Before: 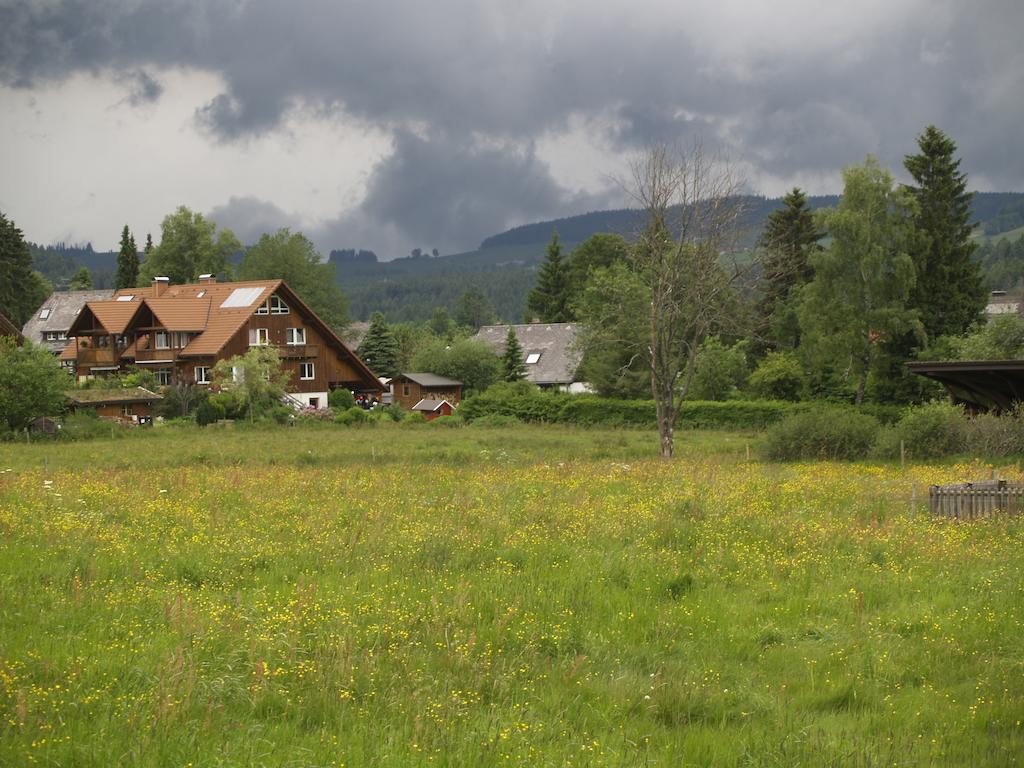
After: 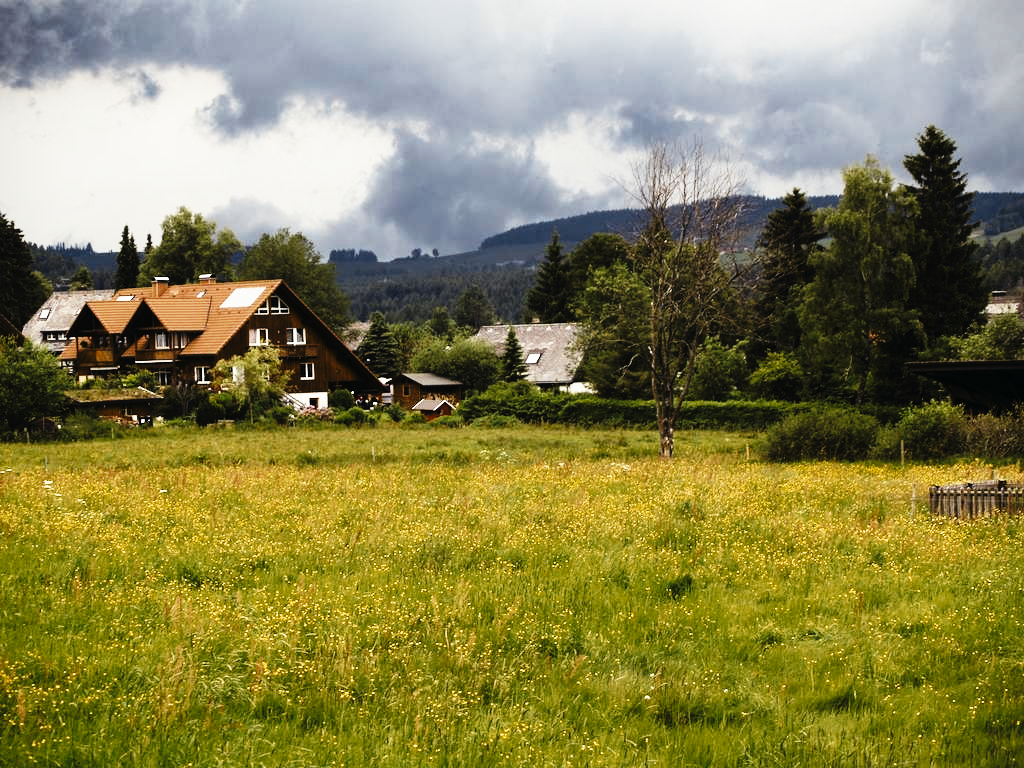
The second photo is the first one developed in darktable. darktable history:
tone curve: curves: ch0 [(0, 0) (0.003, 0.01) (0.011, 0.012) (0.025, 0.012) (0.044, 0.017) (0.069, 0.021) (0.1, 0.025) (0.136, 0.03) (0.177, 0.037) (0.224, 0.052) (0.277, 0.092) (0.335, 0.16) (0.399, 0.3) (0.468, 0.463) (0.543, 0.639) (0.623, 0.796) (0.709, 0.904) (0.801, 0.962) (0.898, 0.988) (1, 1)], preserve colors none
color look up table: target L [94.17, 70.09, 66.22, 53.24, 56.07, 75.58, 85.92, 43.5, 60.96, 60.41, 56.18, 43.93, 33.47, 37.82, 8.328, 200, 77.21, 64, 70.01, 59.03, 53.54, 40.66, 48.97, 43.04, 33.53, 26.96, 13.86, 85.17, 75.78, 67.75, 54.15, 59.45, 42.67, 51.79, 43.64, 46.9, 40.93, 41.57, 36.72, 33.98, 29.5, 33.39, 25.33, 21.76, 3.943, 51.36, 73.77, 49.17, 35.71], target a [-3.984, -6.162, 2.667, -13.8, -19.78, -20.06, -5.573, -16.39, -16.84, -2.585, -0.068, -10.38, -14.33, -7.083, -9.051, 0, 5.397, 3.509, 12.34, 11.41, 22.57, 24.17, 17.46, 13.11, 14.26, 4.563, 0.959, 3.333, 16.72, 9.432, 25.57, -9.468, 29.59, -8.816, 29.93, 6.572, -5.208, 23.27, 22.85, -0.982, 20.64, -2.207, 21.09, -4.948, -2.181, -12, -14.42, -10.46, -6.392], target b [22.93, 31.66, 39.74, -9.82, -1.966, -7.957, 14.51, 11.71, 10.31, 27.51, 5.857, -4.449, 6.143, 22.6, 0.92, 0, 18.99, 37.5, 3.605, 33.07, -1.417, 27.16, 16.41, 25.19, 28.24, 35.59, 0.348, -0.094, -12.93, -8.817, -14.52, -20.27, -16.21, -17.9, -21.95, -9.459, -11.46, 1.133, -6.544, -12.47, -24.73, -11.68, -18.8, -10.15, -0.568, -10.28, -16.66, -10.64, -4.744], num patches 49
